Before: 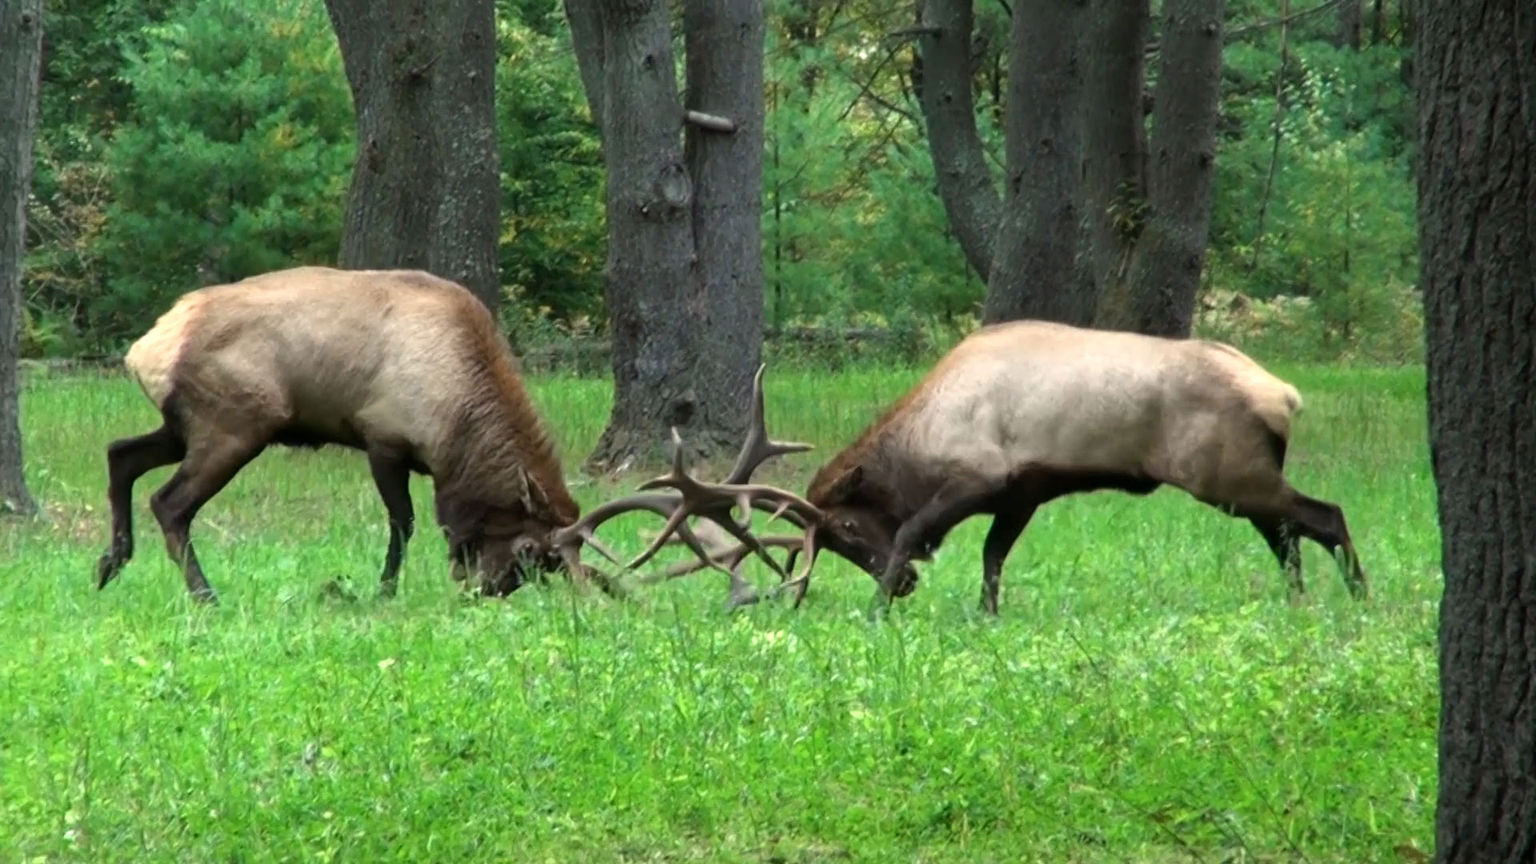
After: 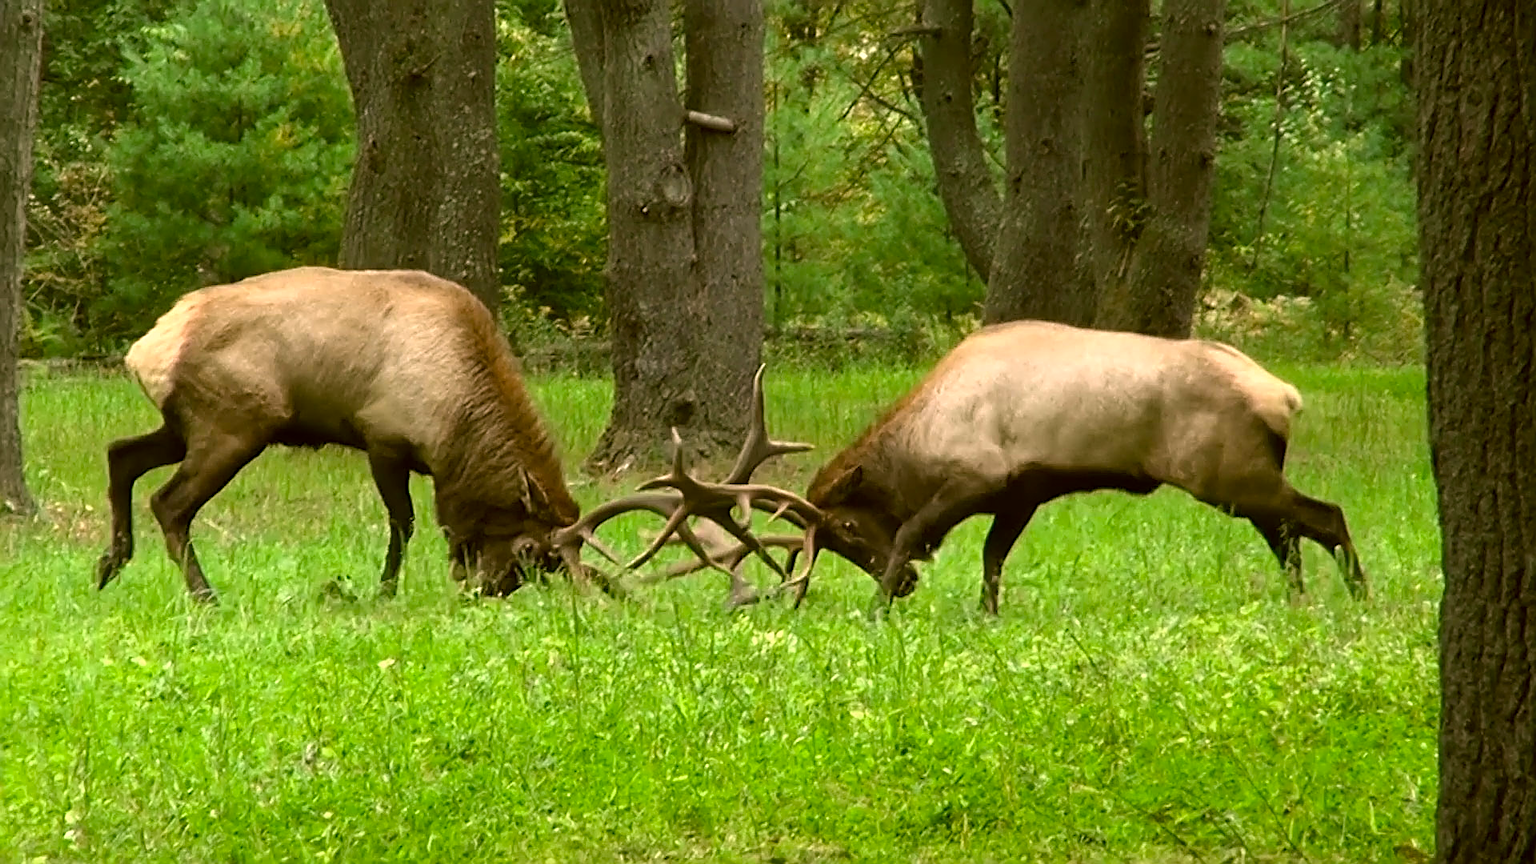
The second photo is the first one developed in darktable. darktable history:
sharpen: amount 0.901
color correction: highlights a* 8.65, highlights b* 15.27, shadows a* -0.449, shadows b* 25.98
